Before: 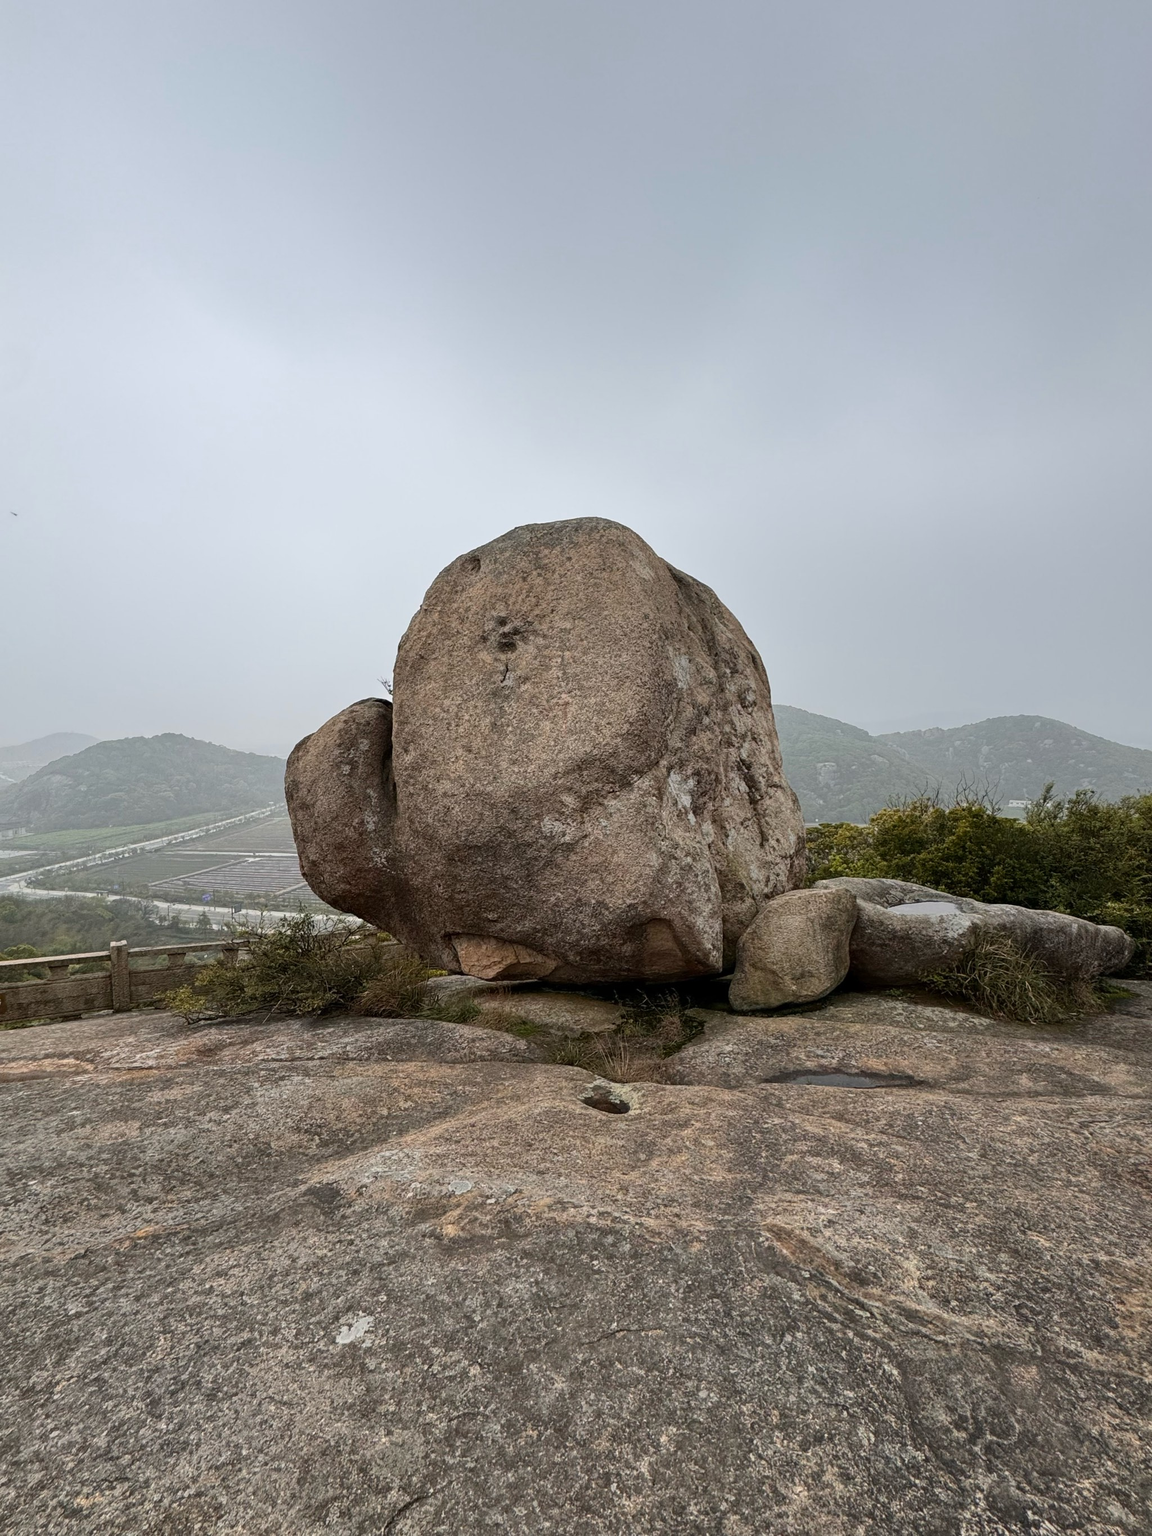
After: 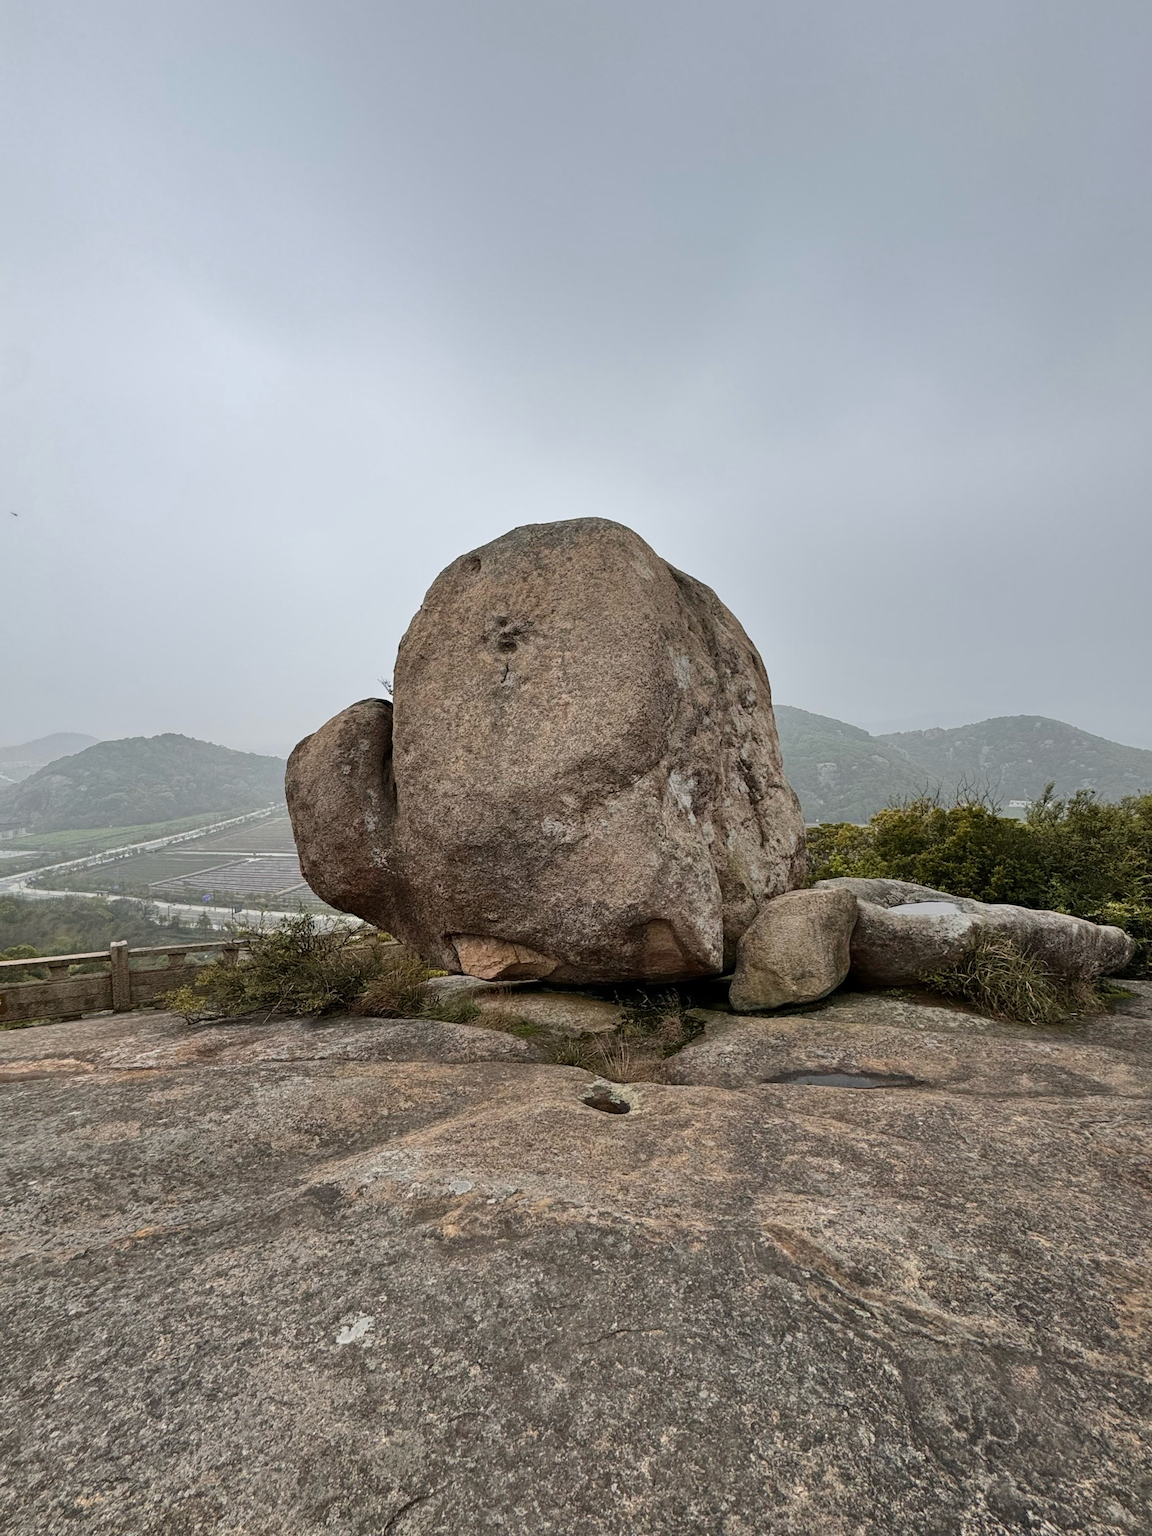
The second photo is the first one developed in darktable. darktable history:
shadows and highlights: shadows 52.18, highlights -28.33, soften with gaussian
